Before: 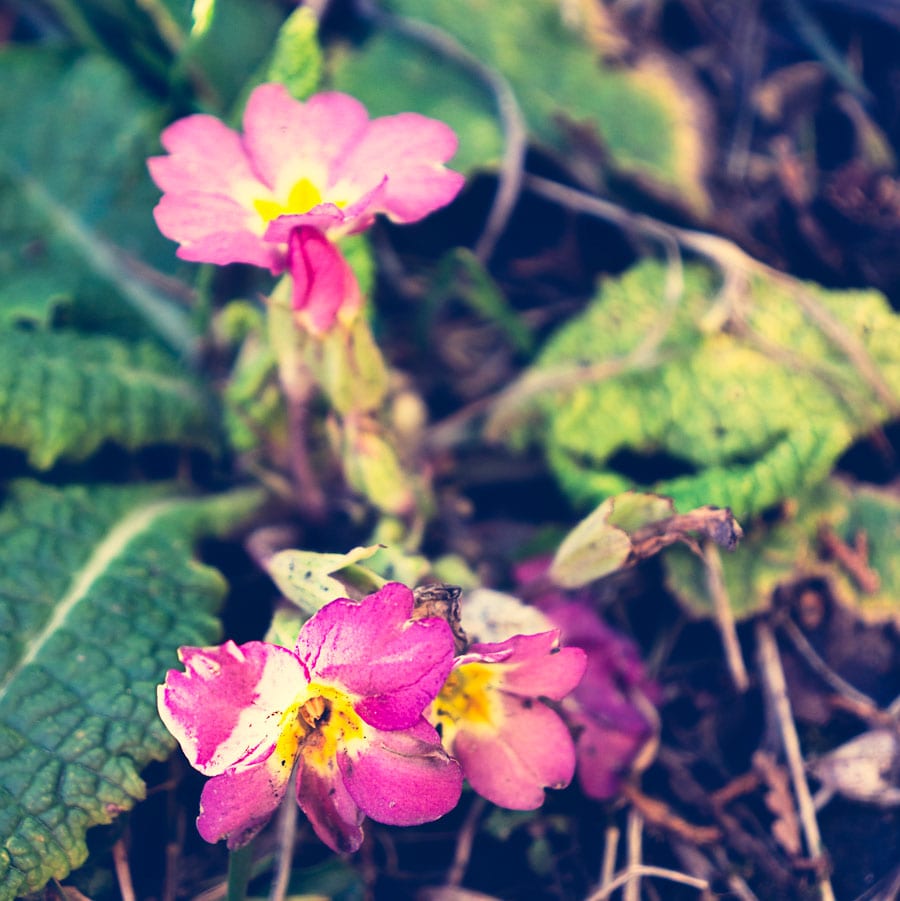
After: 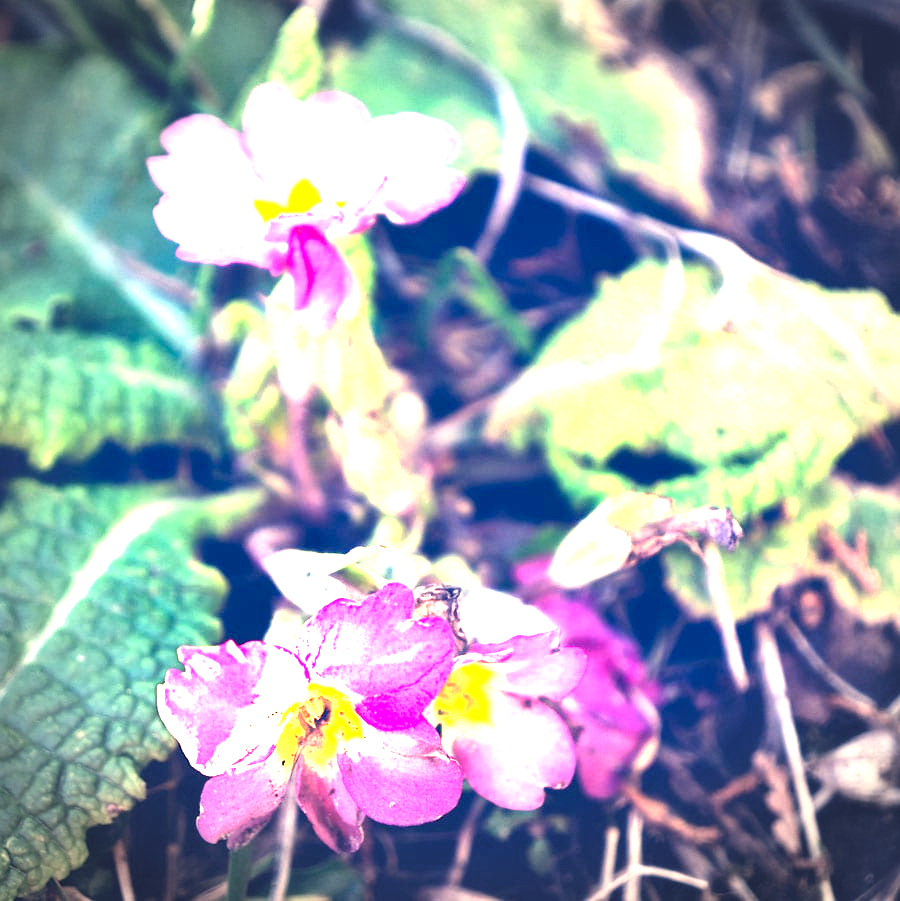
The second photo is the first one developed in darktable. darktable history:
exposure: black level correction 0.001, exposure 2 EV, compensate highlight preservation false
vignetting: fall-off start 75%, brightness -0.692, width/height ratio 1.084
